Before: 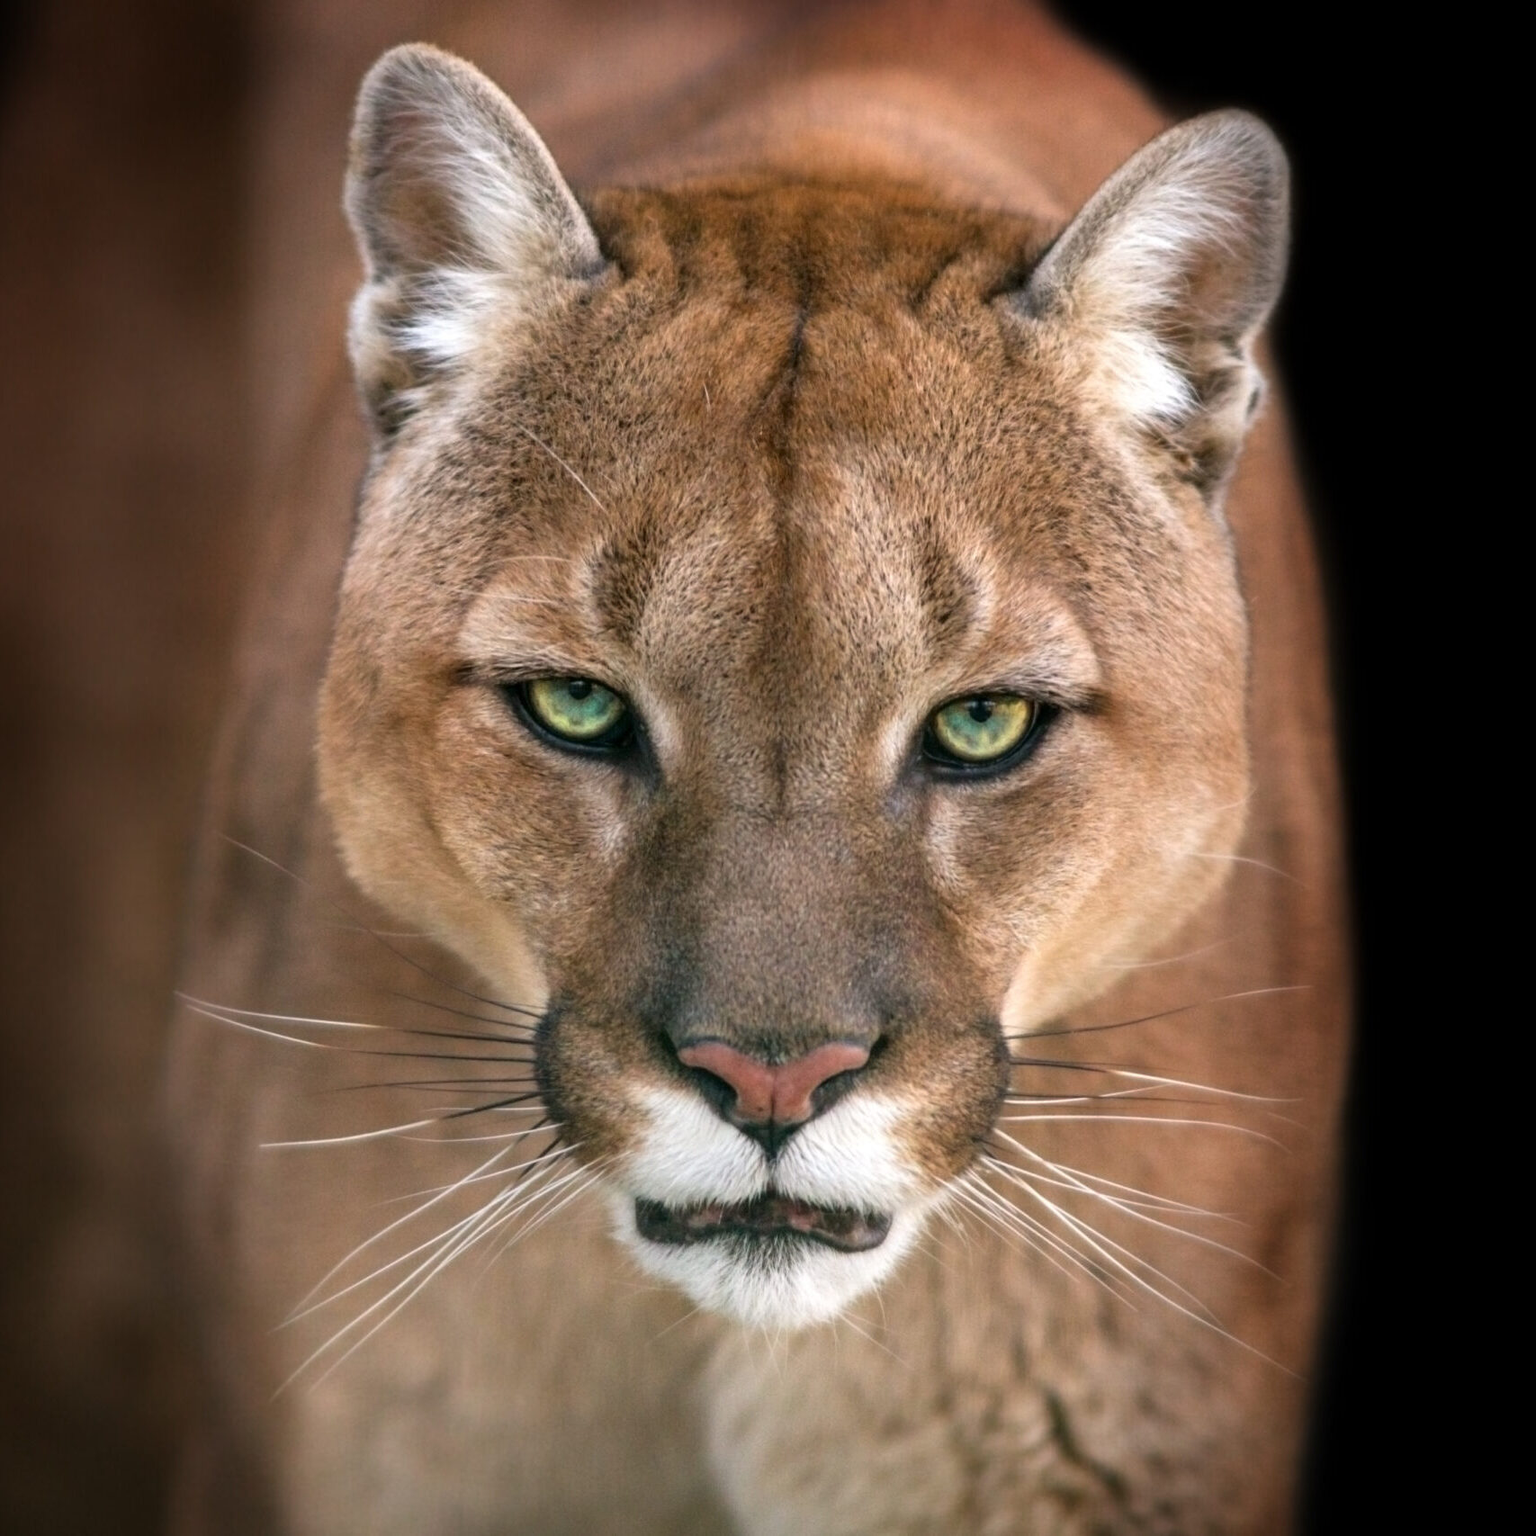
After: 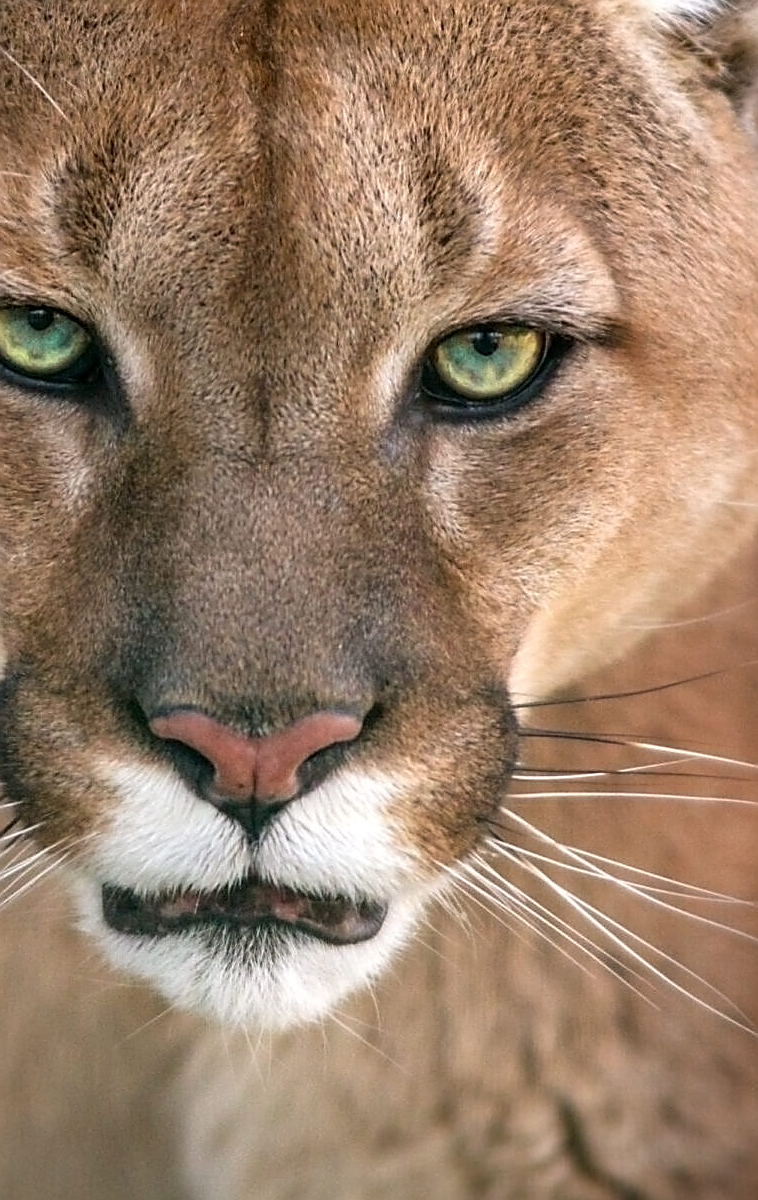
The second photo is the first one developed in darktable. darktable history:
local contrast: mode bilateral grid, contrast 15, coarseness 36, detail 105%, midtone range 0.2
crop: left 35.432%, top 26.233%, right 20.145%, bottom 3.432%
sharpen: radius 1.4, amount 1.25, threshold 0.7
